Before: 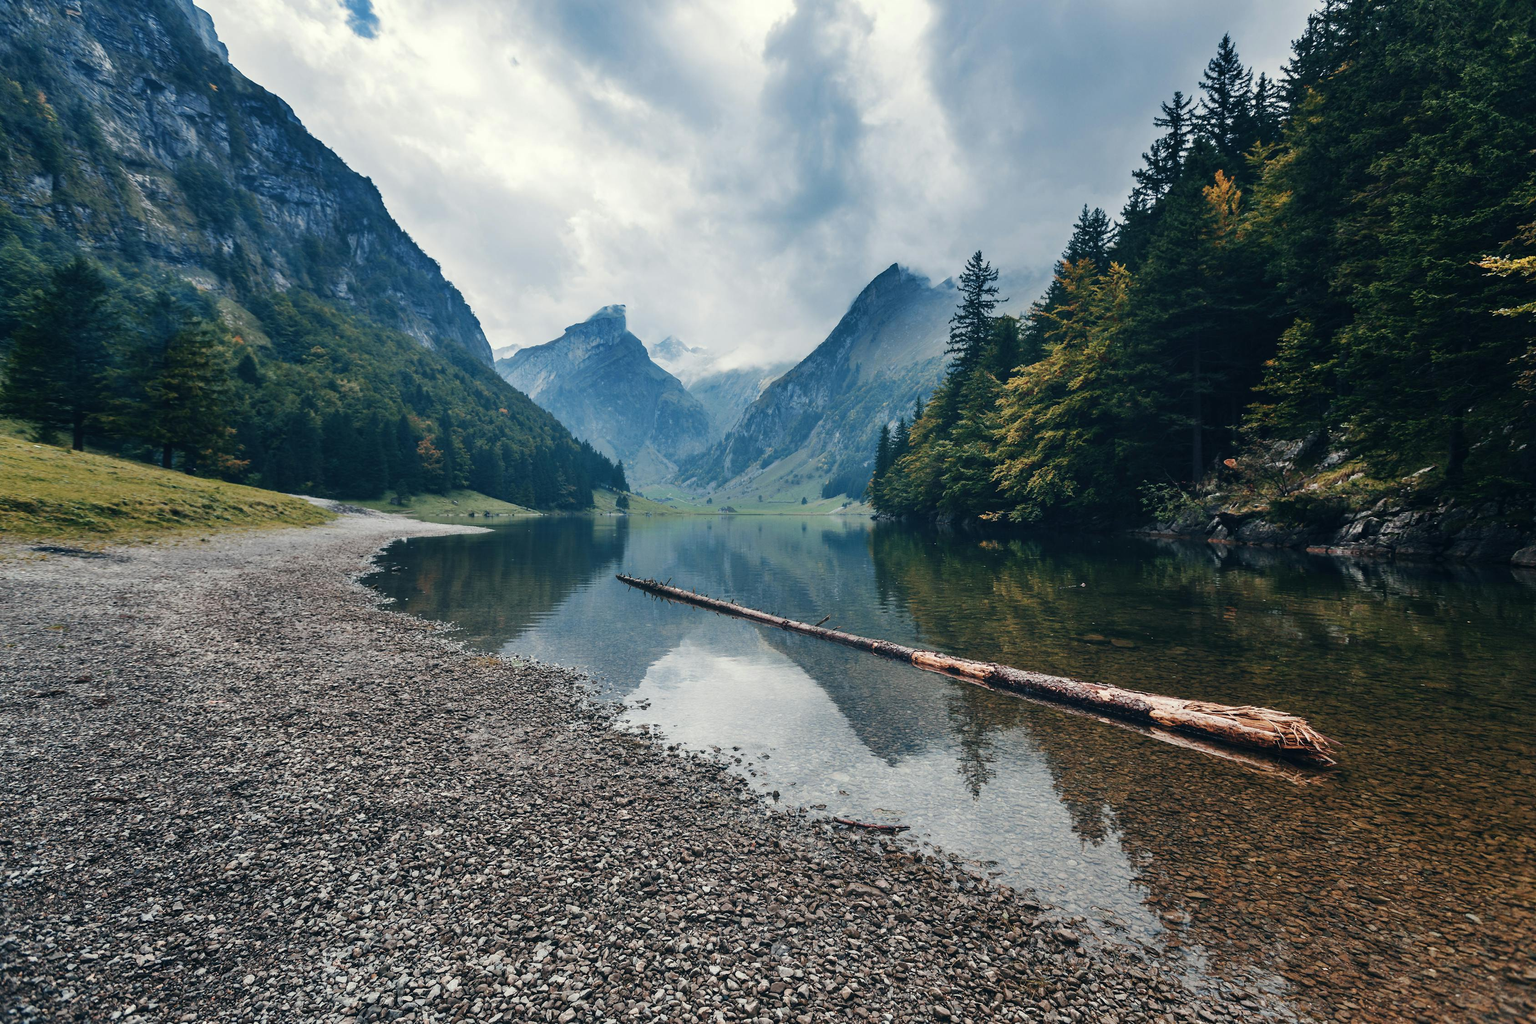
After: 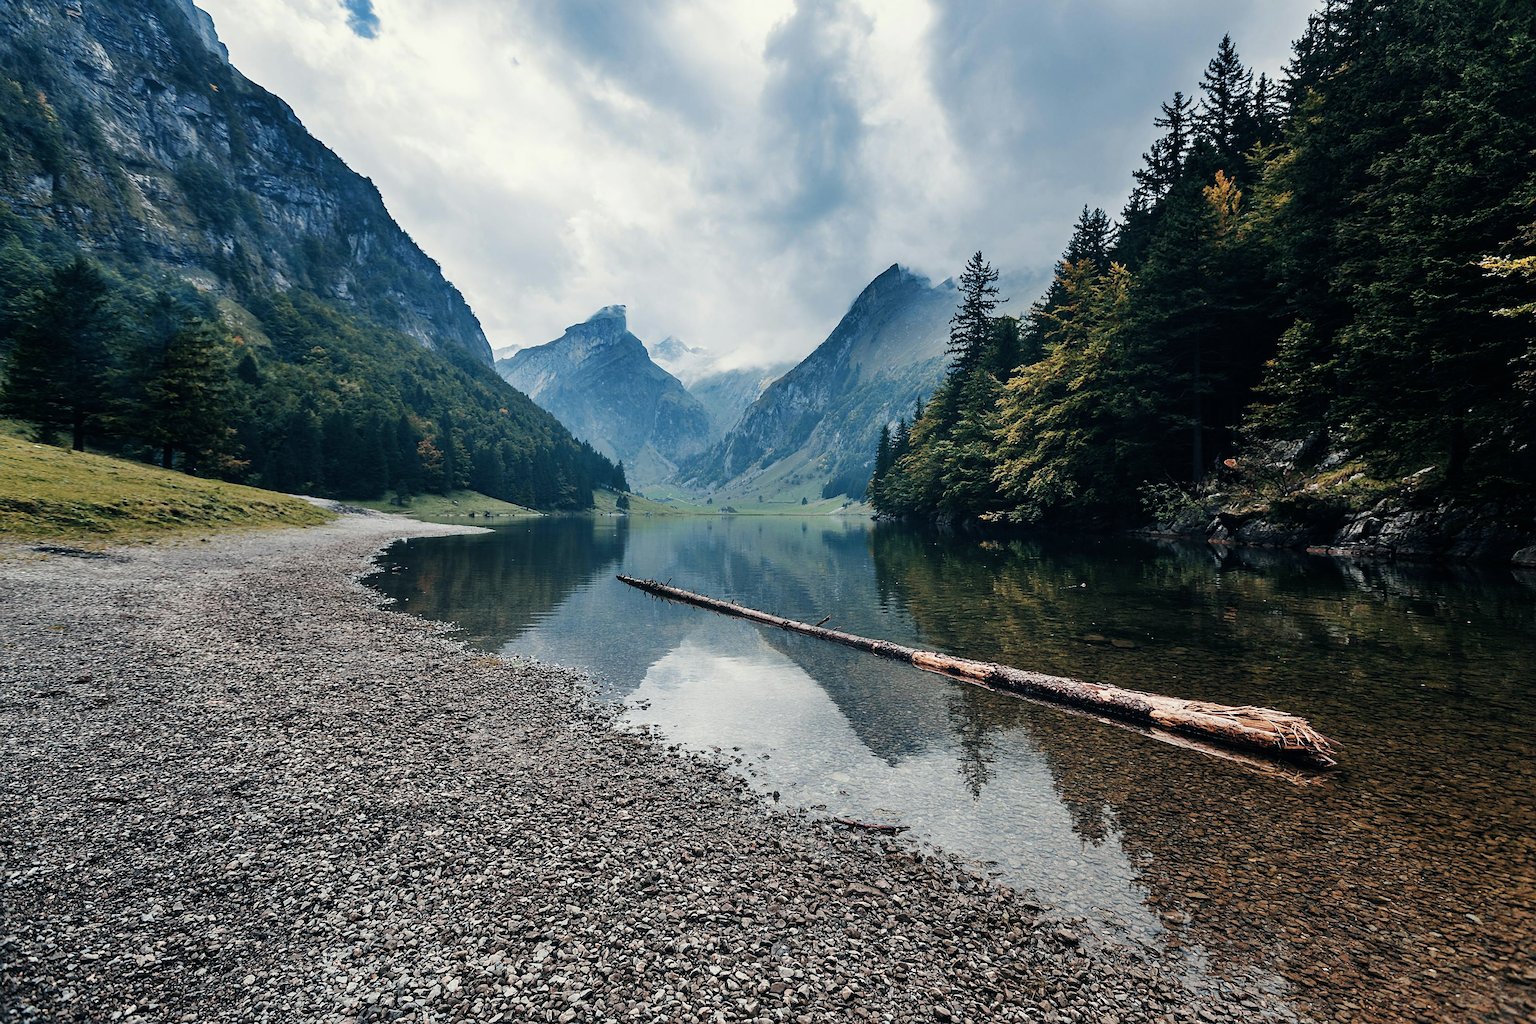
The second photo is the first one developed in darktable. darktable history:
sharpen: on, module defaults
filmic rgb: black relative exposure -12.71 EV, white relative exposure 2.8 EV, target black luminance 0%, hardness 8.54, latitude 69.94%, contrast 1.133, shadows ↔ highlights balance -1.04%
